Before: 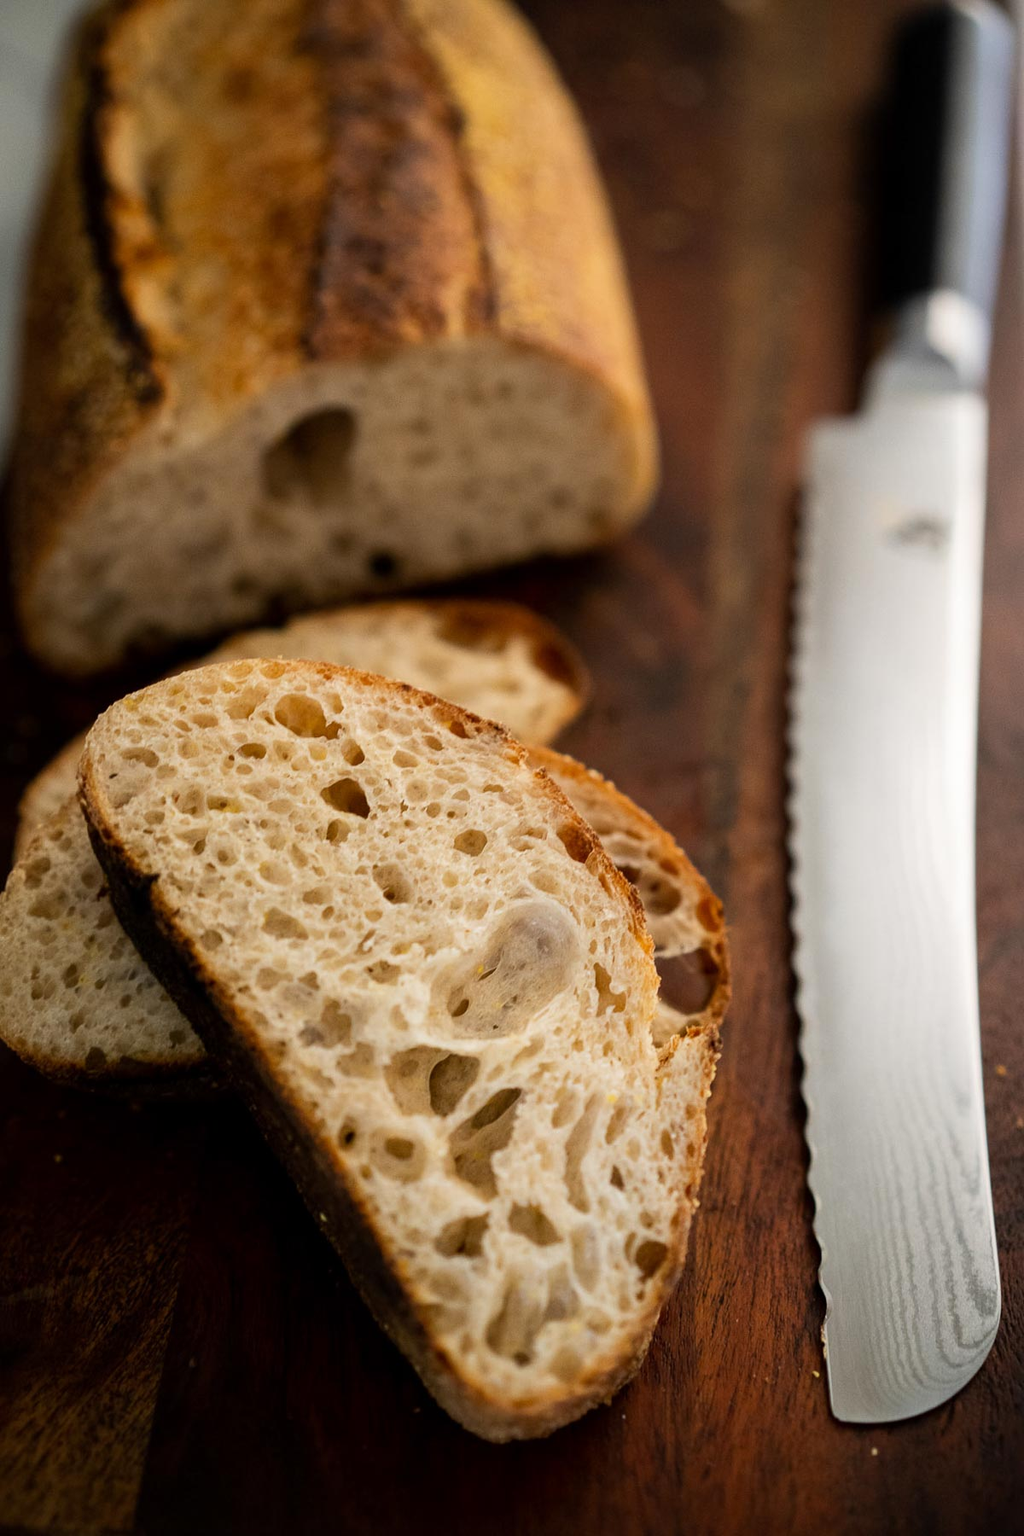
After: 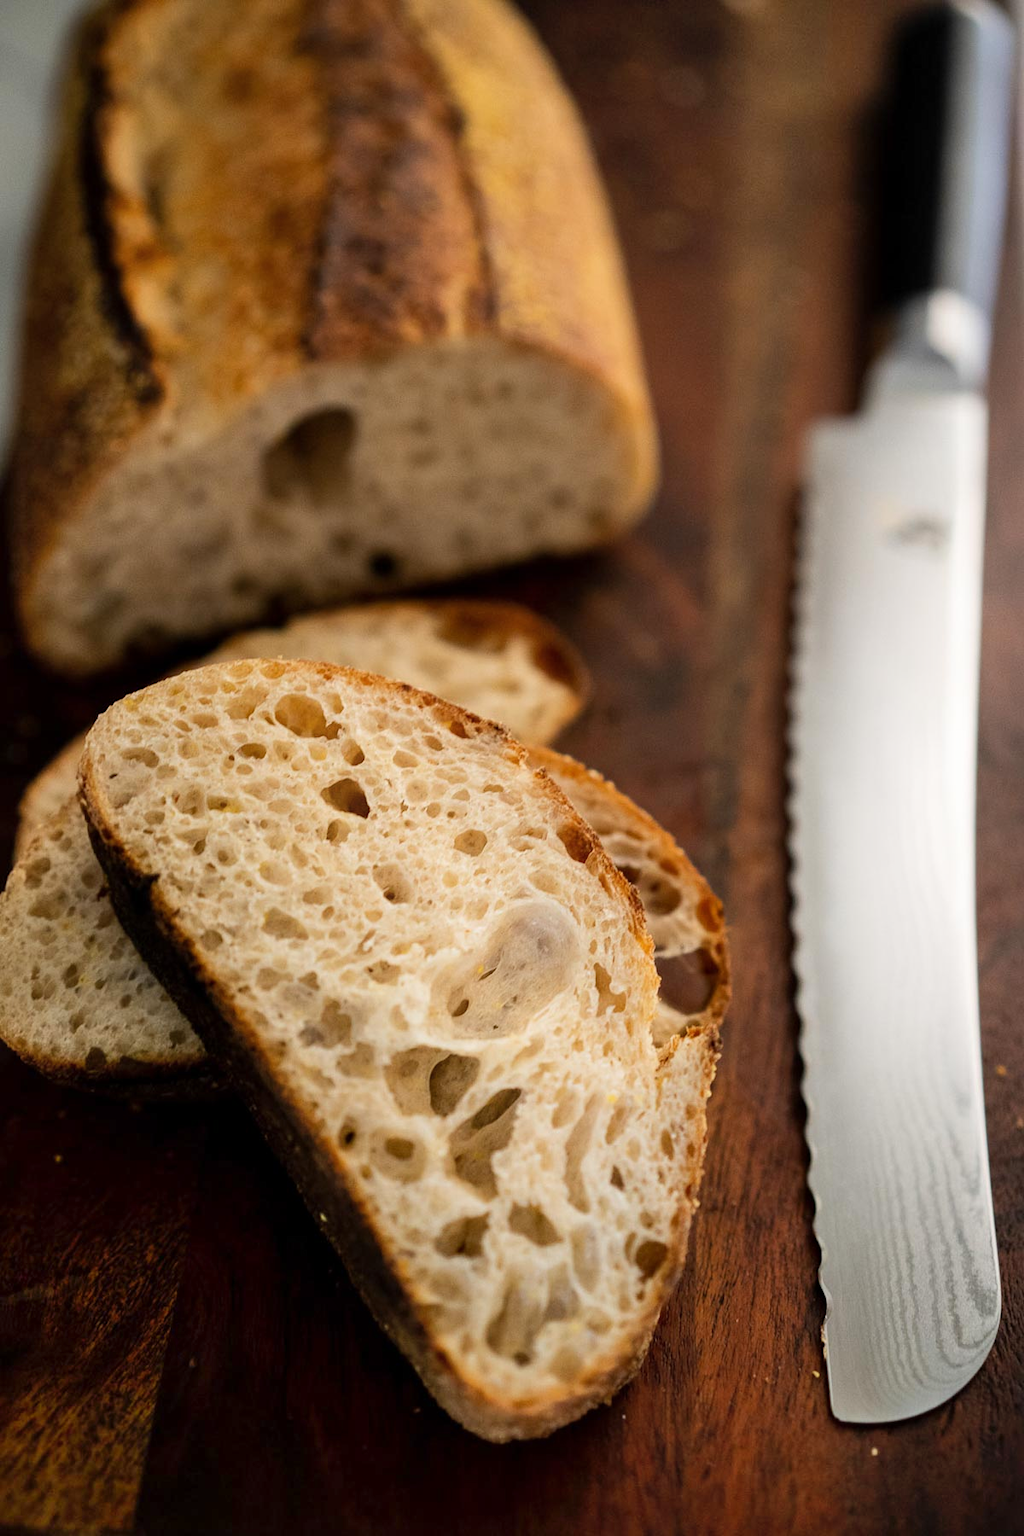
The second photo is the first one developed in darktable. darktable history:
shadows and highlights: highlights 70.31, highlights color adjustment 53.61%, soften with gaussian
